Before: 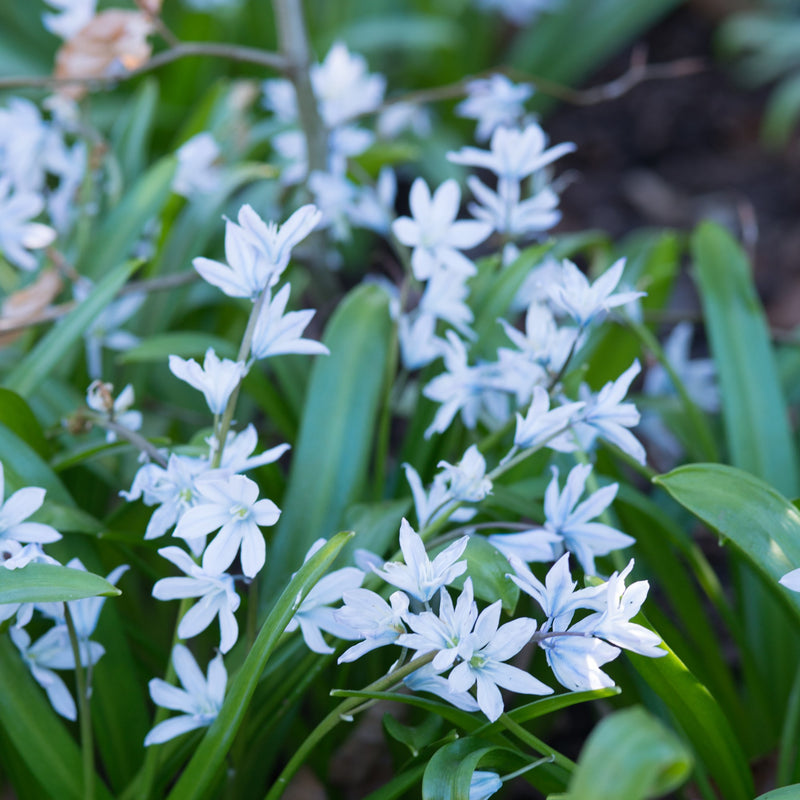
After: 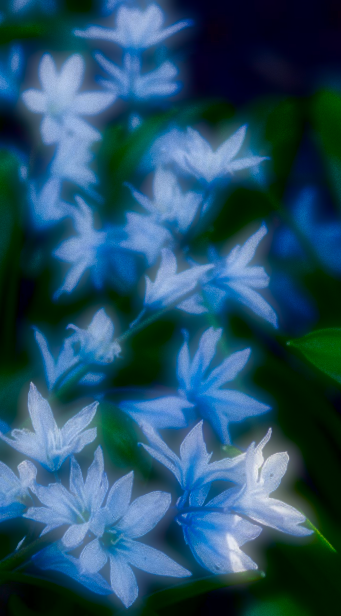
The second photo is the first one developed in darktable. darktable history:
white balance: emerald 1
crop: left 45.721%, top 13.393%, right 14.118%, bottom 10.01%
grain: coarseness 0.09 ISO
contrast brightness saturation: brightness -1, saturation 1
rotate and perspective: rotation 0.128°, lens shift (vertical) -0.181, lens shift (horizontal) -0.044, shear 0.001, automatic cropping off
soften: on, module defaults
local contrast: on, module defaults
